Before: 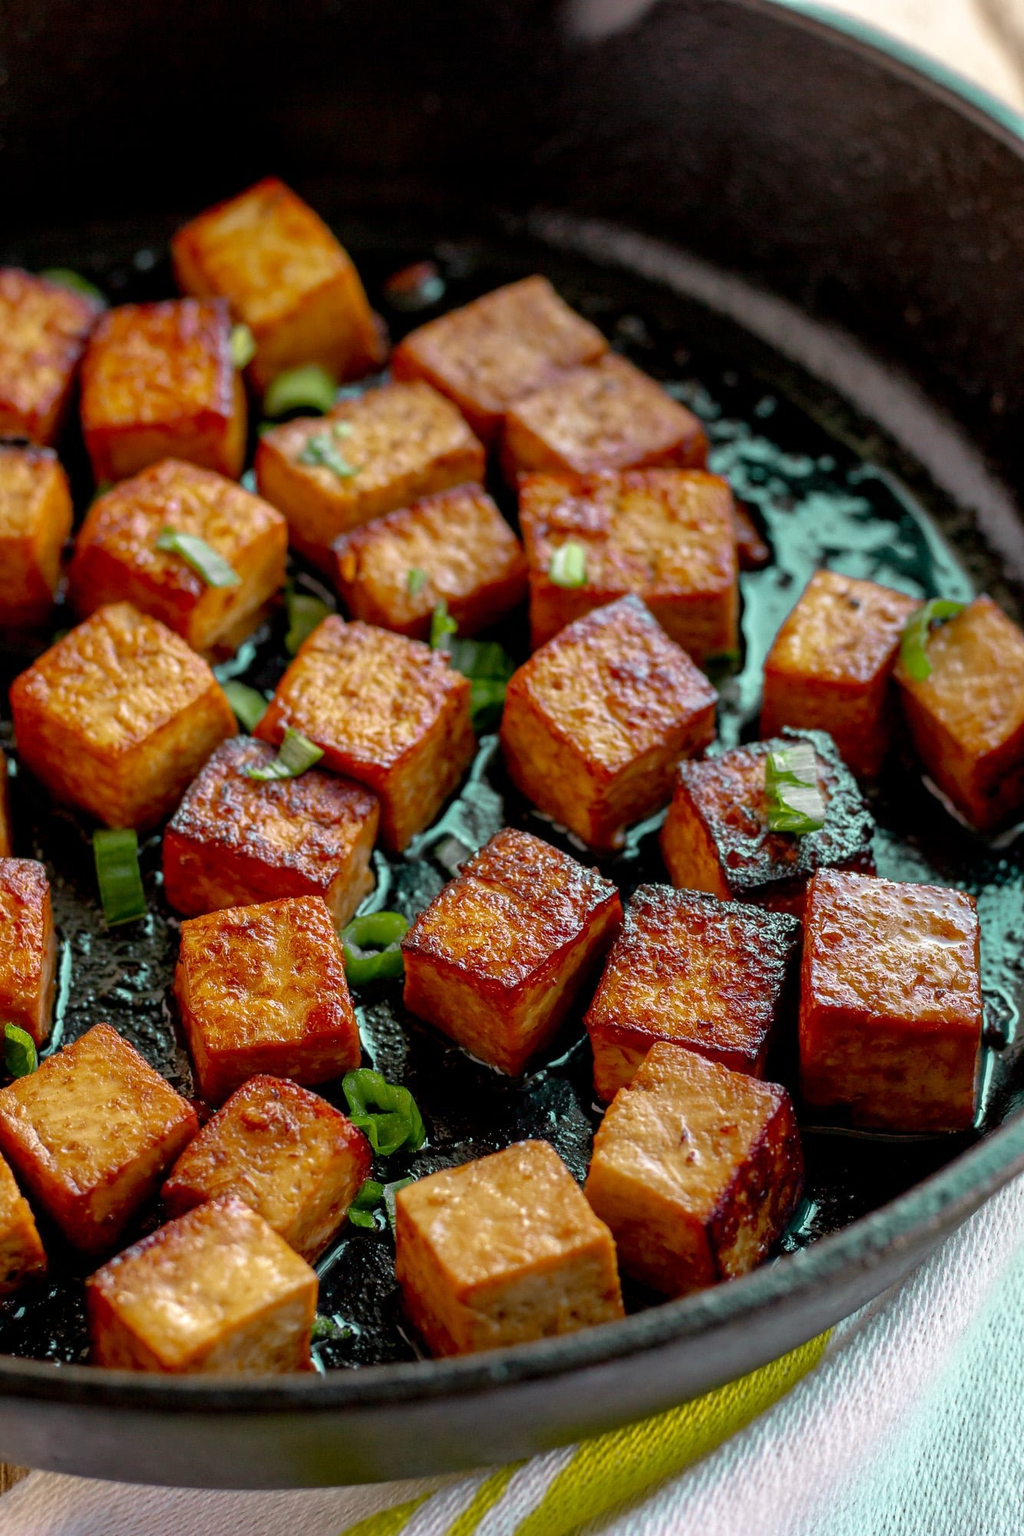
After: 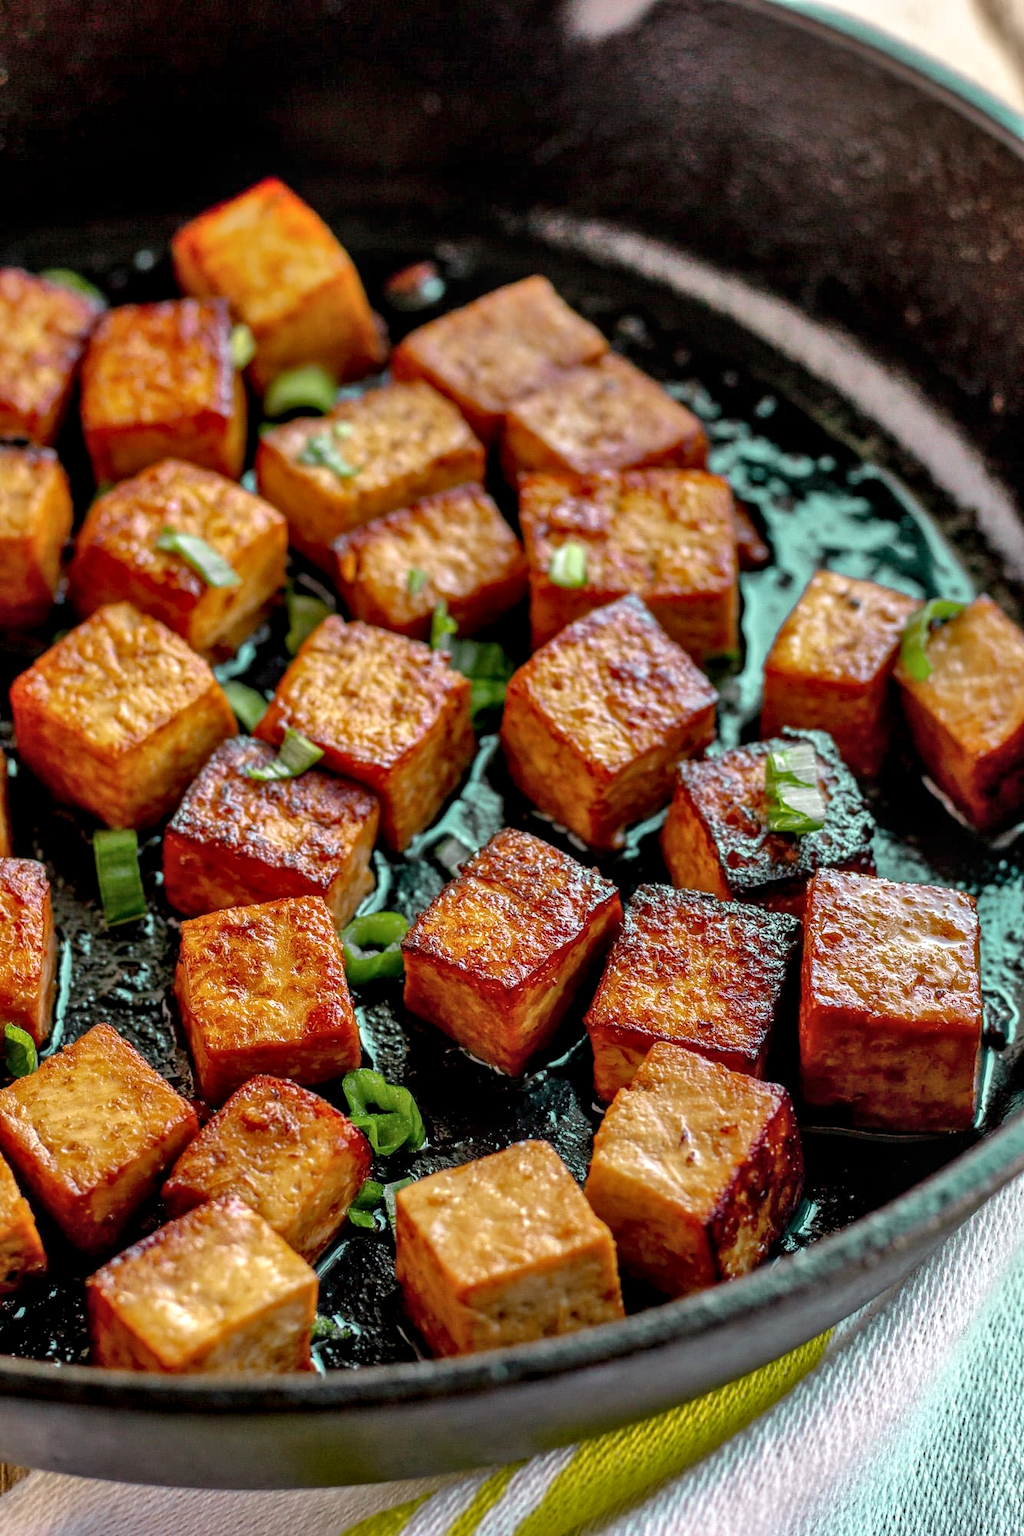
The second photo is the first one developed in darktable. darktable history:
shadows and highlights: shadows 60, soften with gaussian
exposure: exposure 0.161 EV, compensate highlight preservation false
local contrast: on, module defaults
